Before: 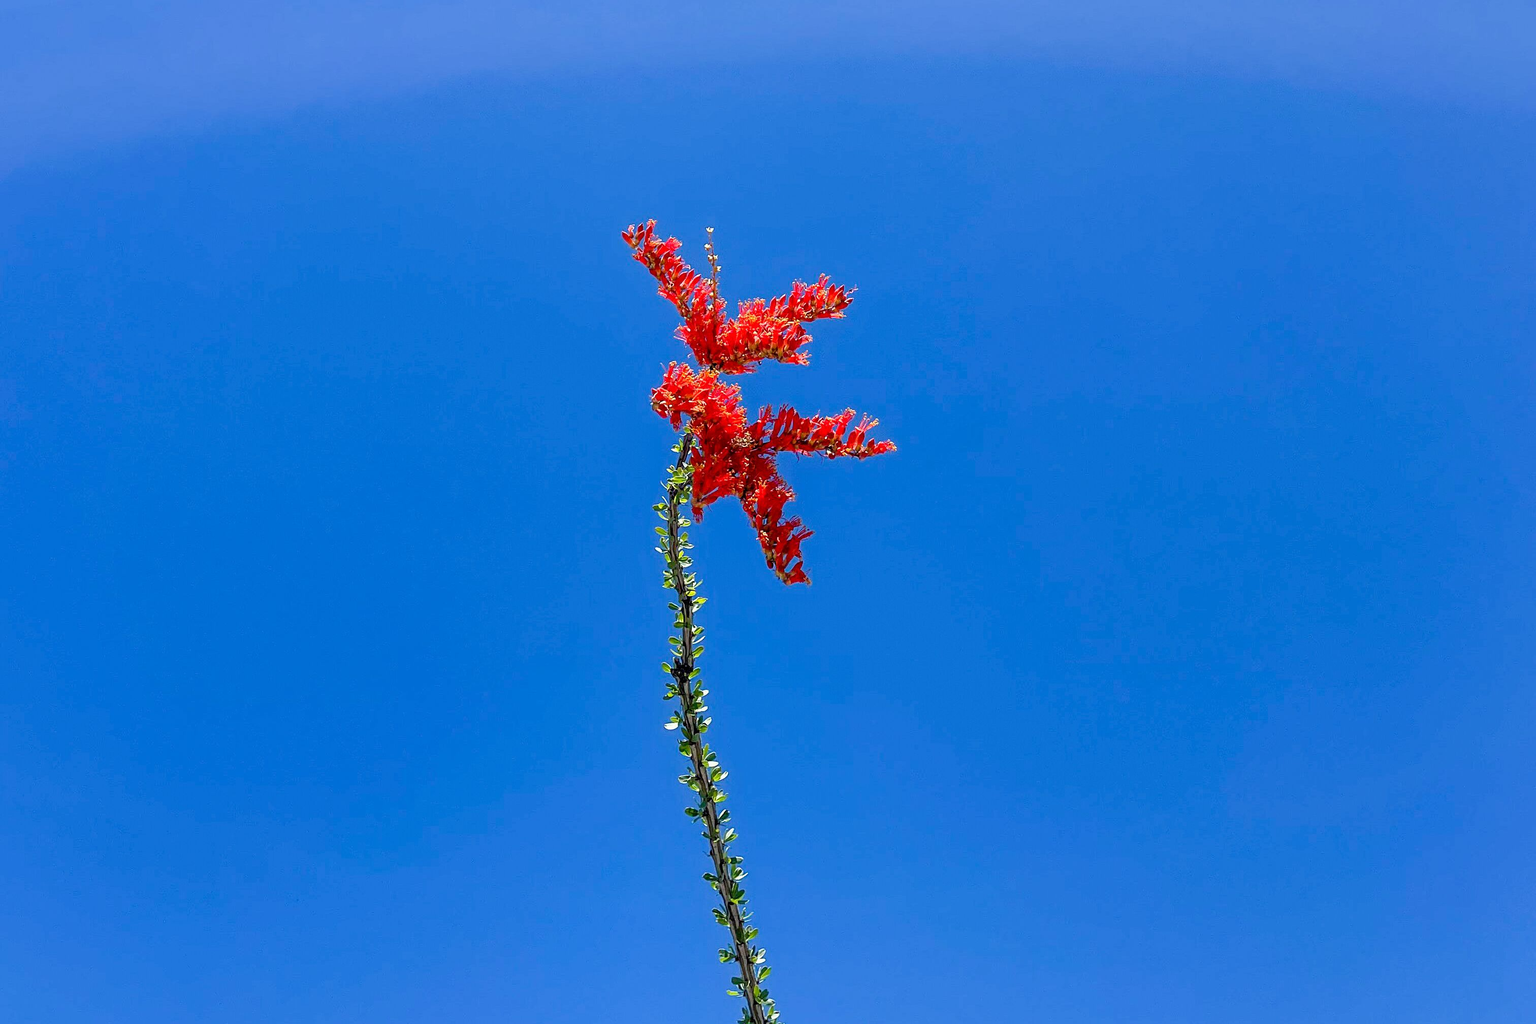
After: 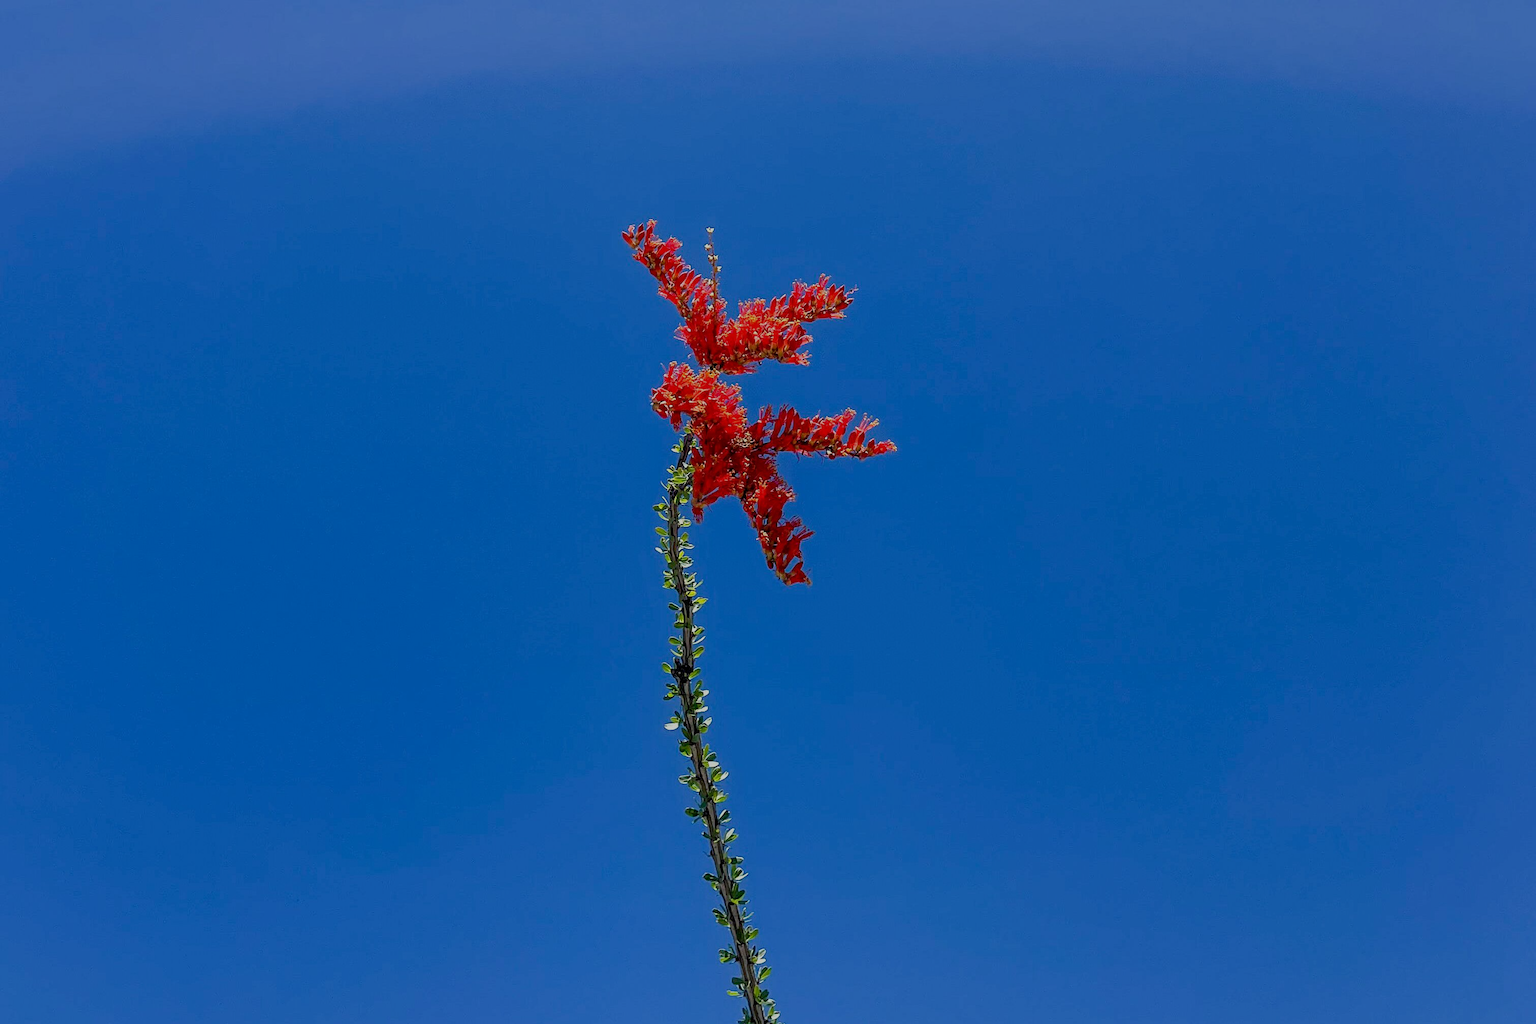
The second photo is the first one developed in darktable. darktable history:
exposure: black level correction 0, exposure -0.829 EV, compensate highlight preservation false
